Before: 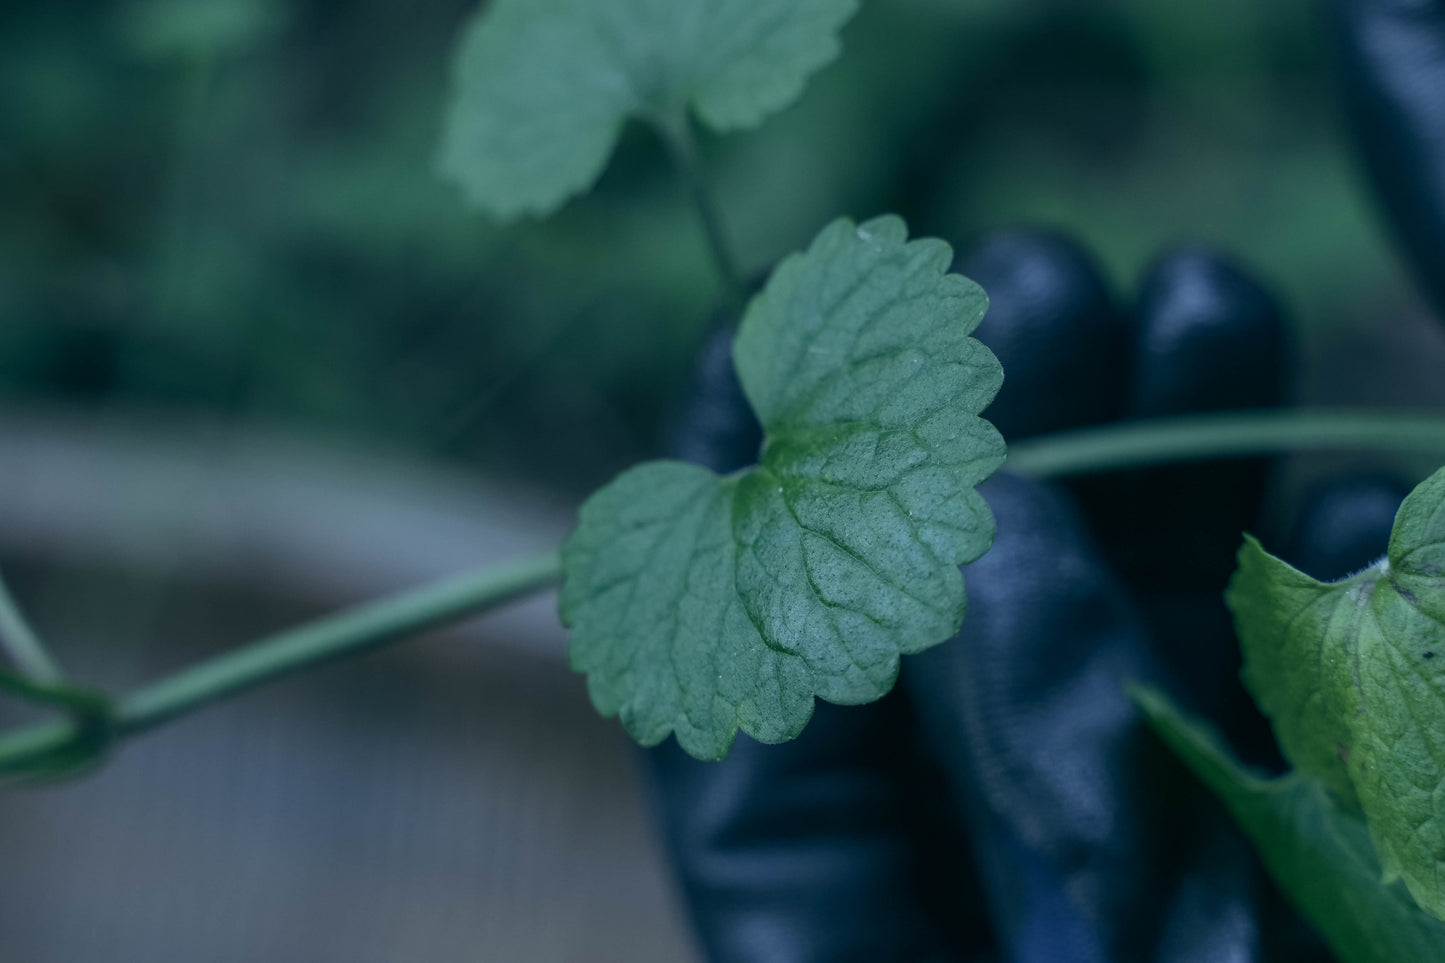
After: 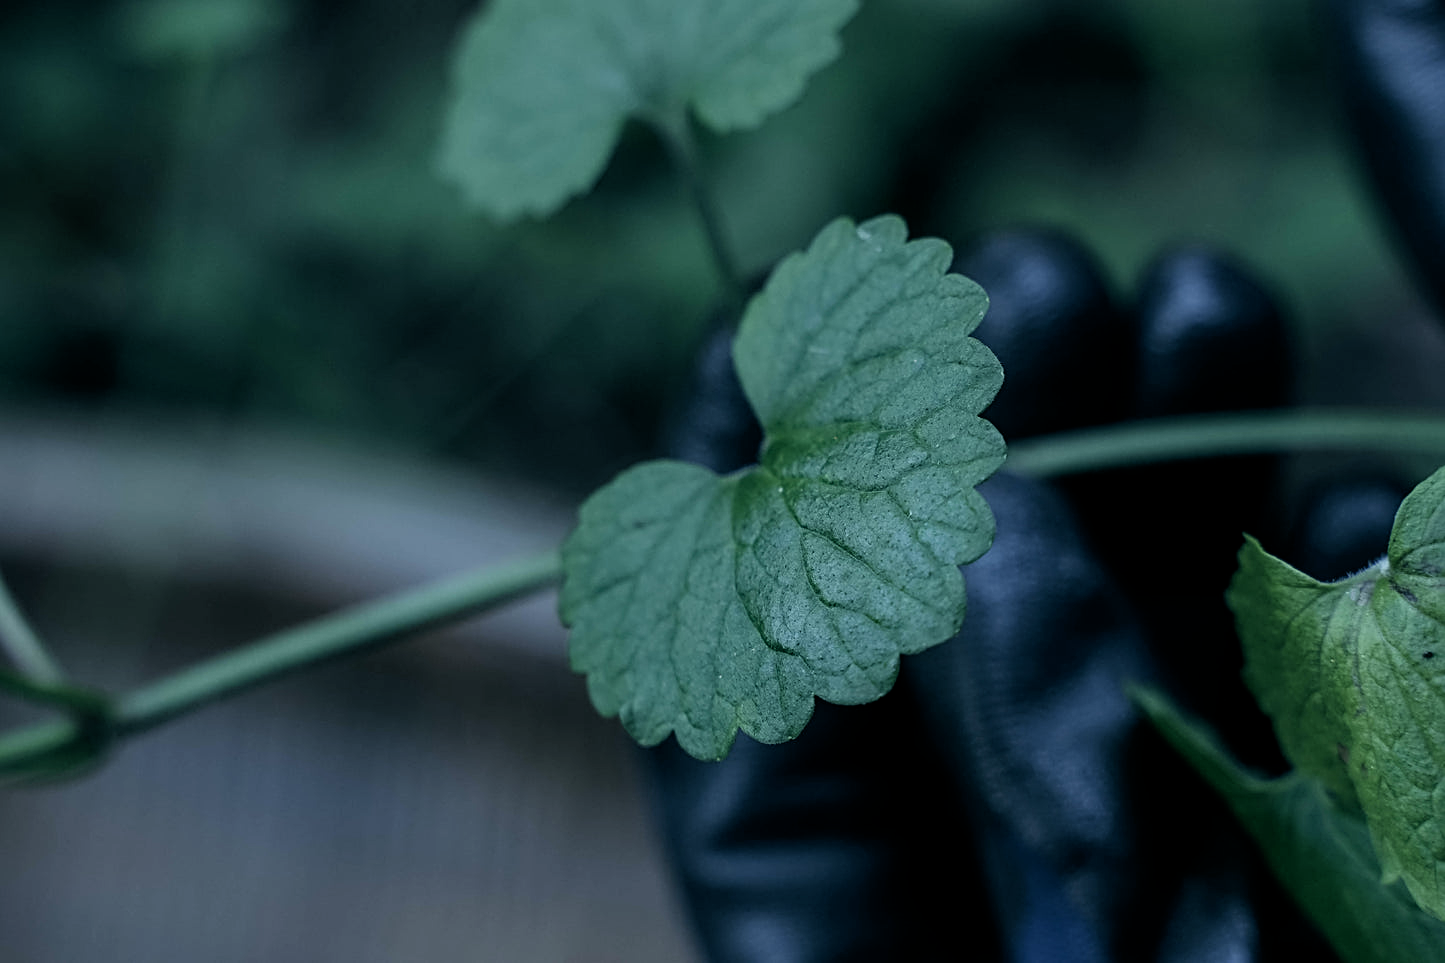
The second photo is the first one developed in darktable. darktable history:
sharpen: radius 2.738
filmic rgb: middle gray luminance 12.98%, black relative exposure -10.17 EV, white relative exposure 3.47 EV, threshold 5.97 EV, target black luminance 0%, hardness 5.74, latitude 44.89%, contrast 1.228, highlights saturation mix 4.5%, shadows ↔ highlights balance 26.36%, enable highlight reconstruction true
